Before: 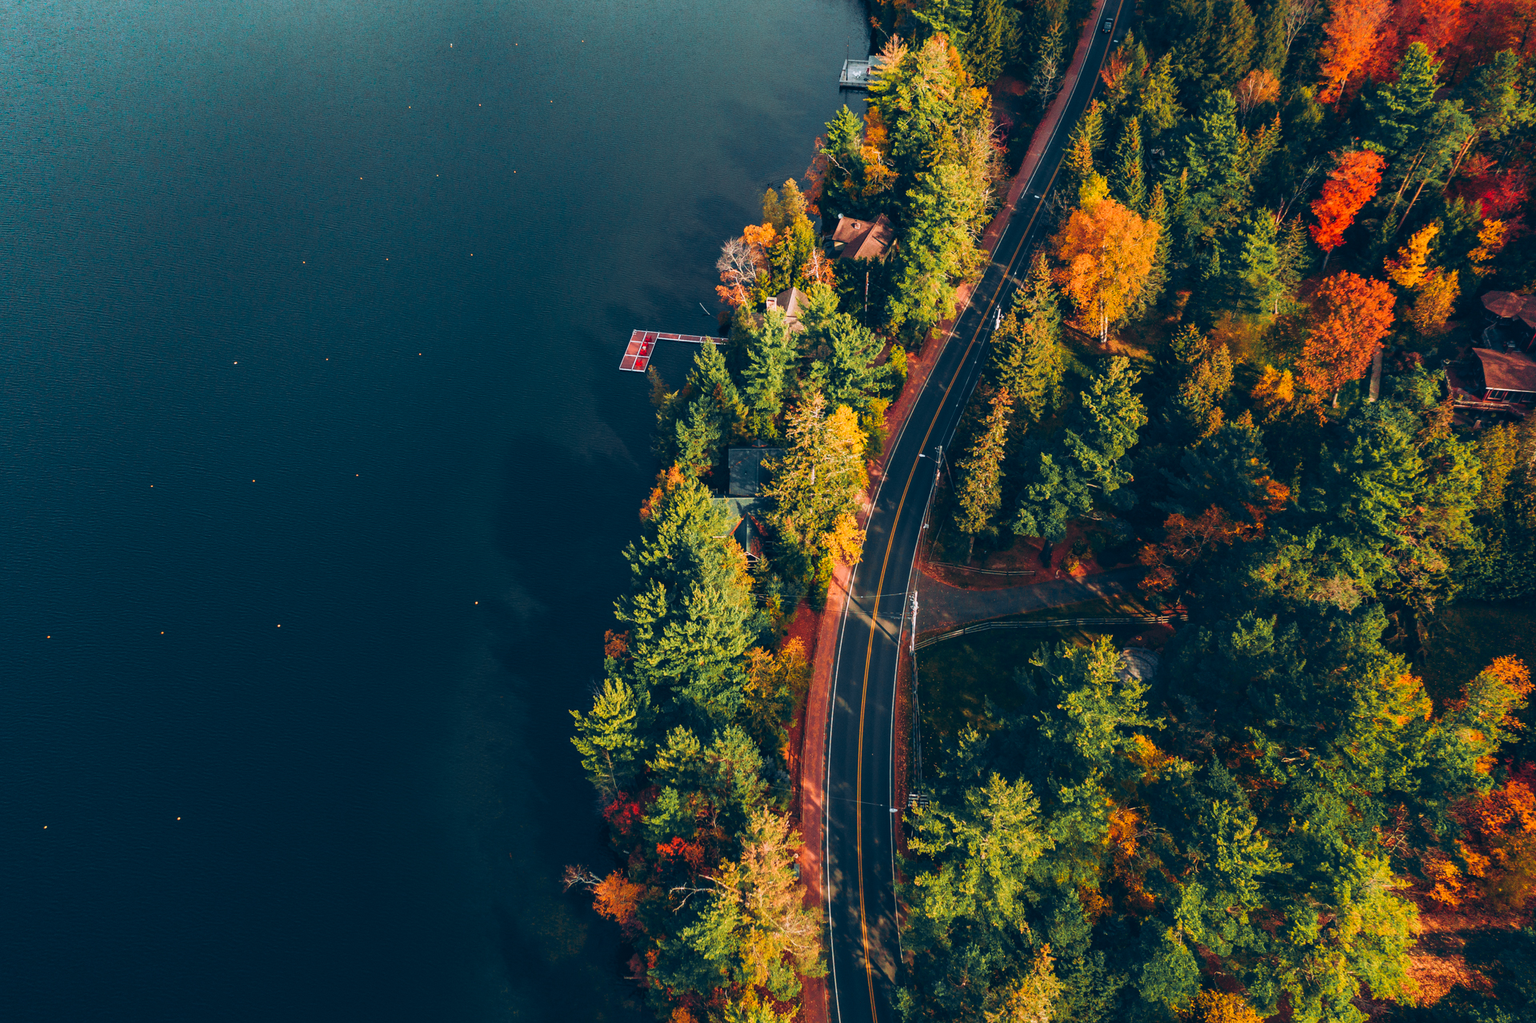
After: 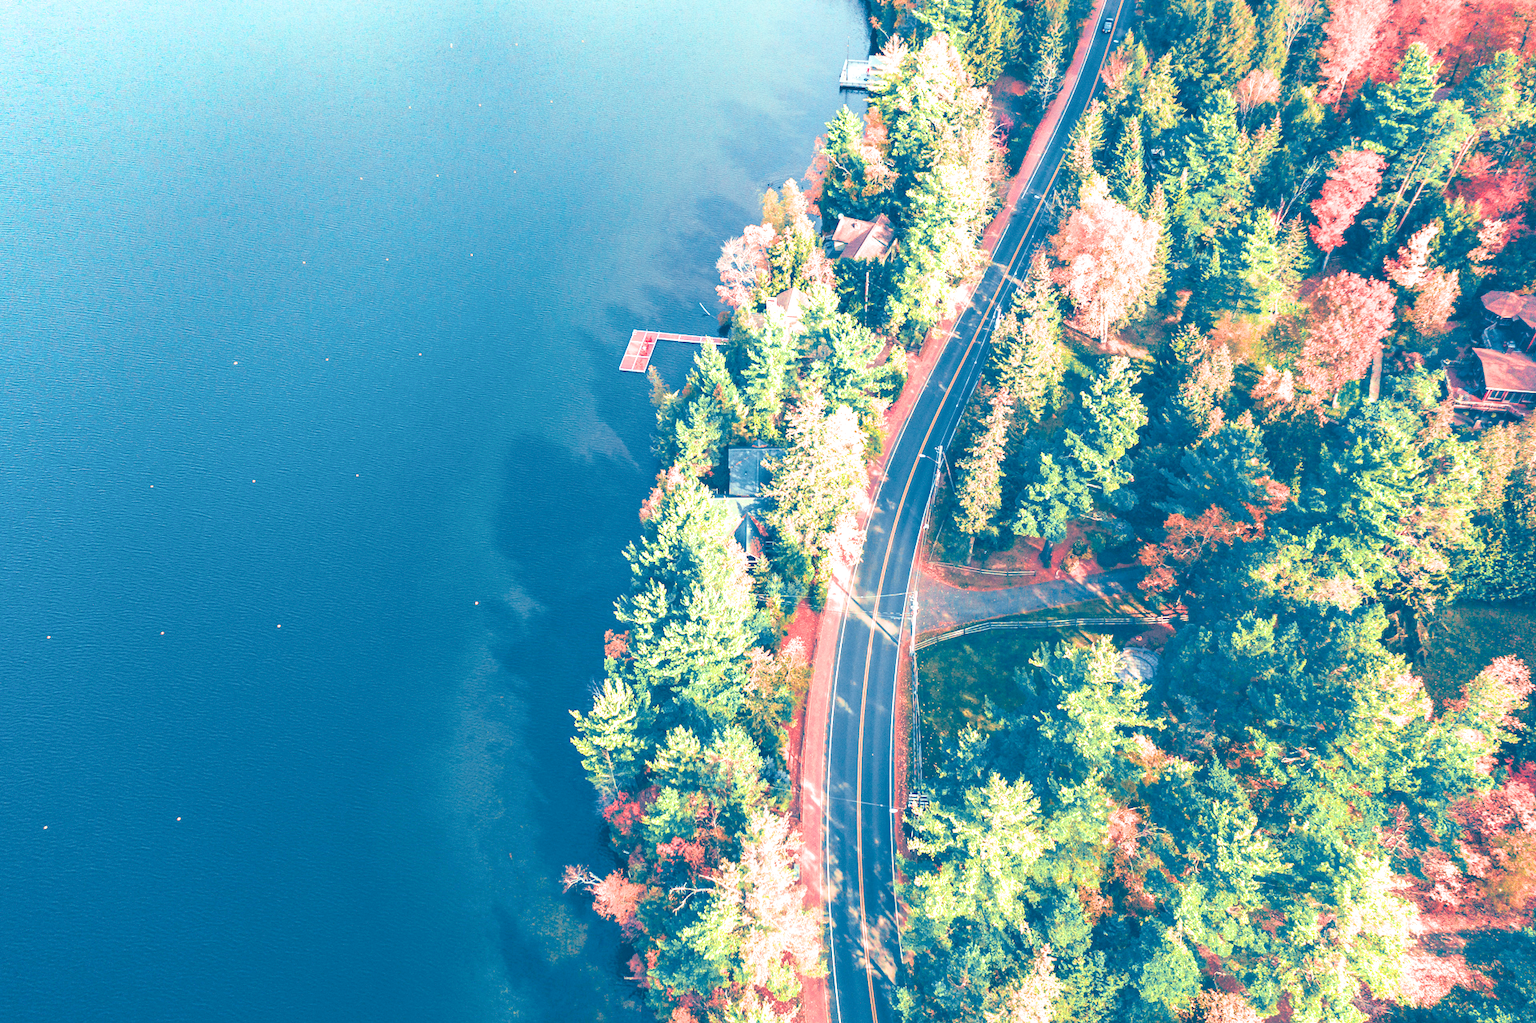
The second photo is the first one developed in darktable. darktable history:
filmic rgb: black relative exposure -7.65 EV, white relative exposure 4.56 EV, hardness 3.61
exposure: black level correction 0.001, exposure 0.5 EV, compensate exposure bias true, compensate highlight preservation false
